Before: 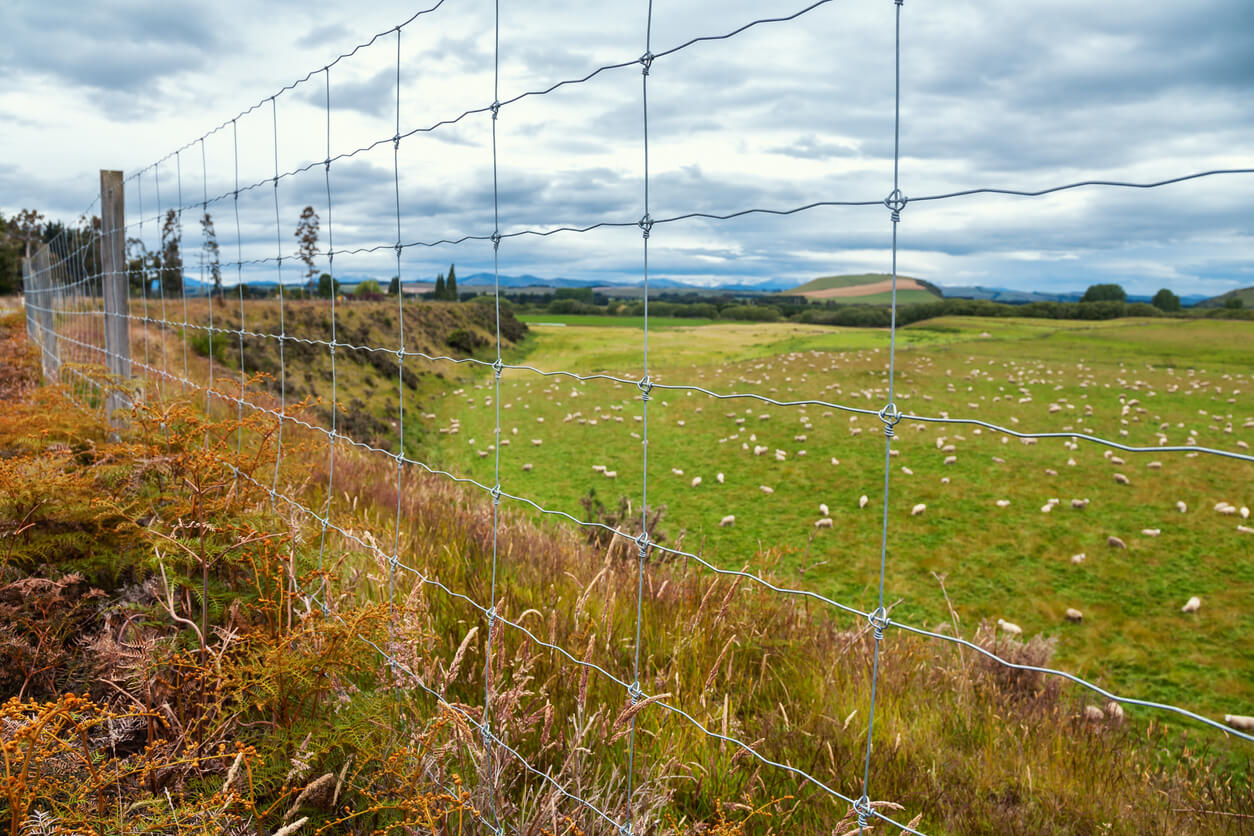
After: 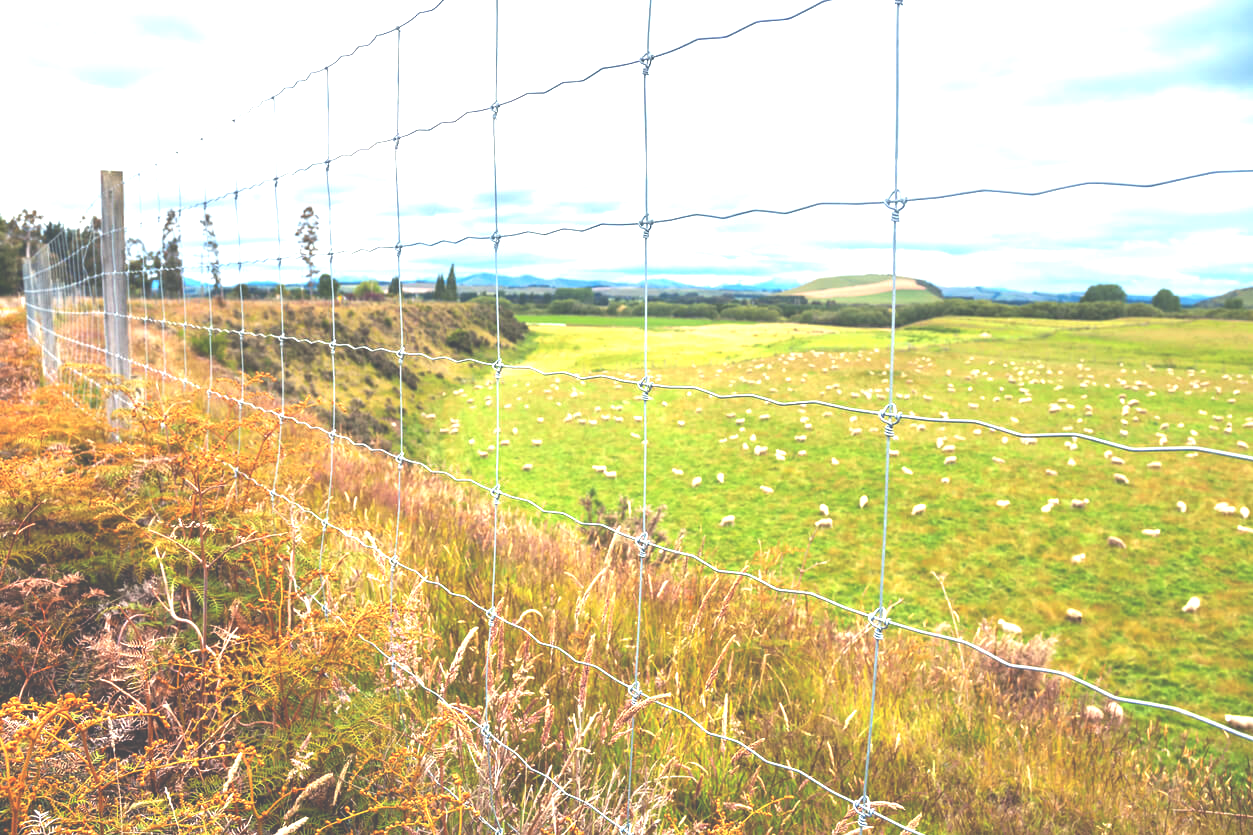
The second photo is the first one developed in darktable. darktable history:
color correction: highlights a* 0.219, highlights b* 2.71, shadows a* -1.18, shadows b* -4.68
exposure: black level correction -0.023, exposure 1.396 EV, compensate highlight preservation false
